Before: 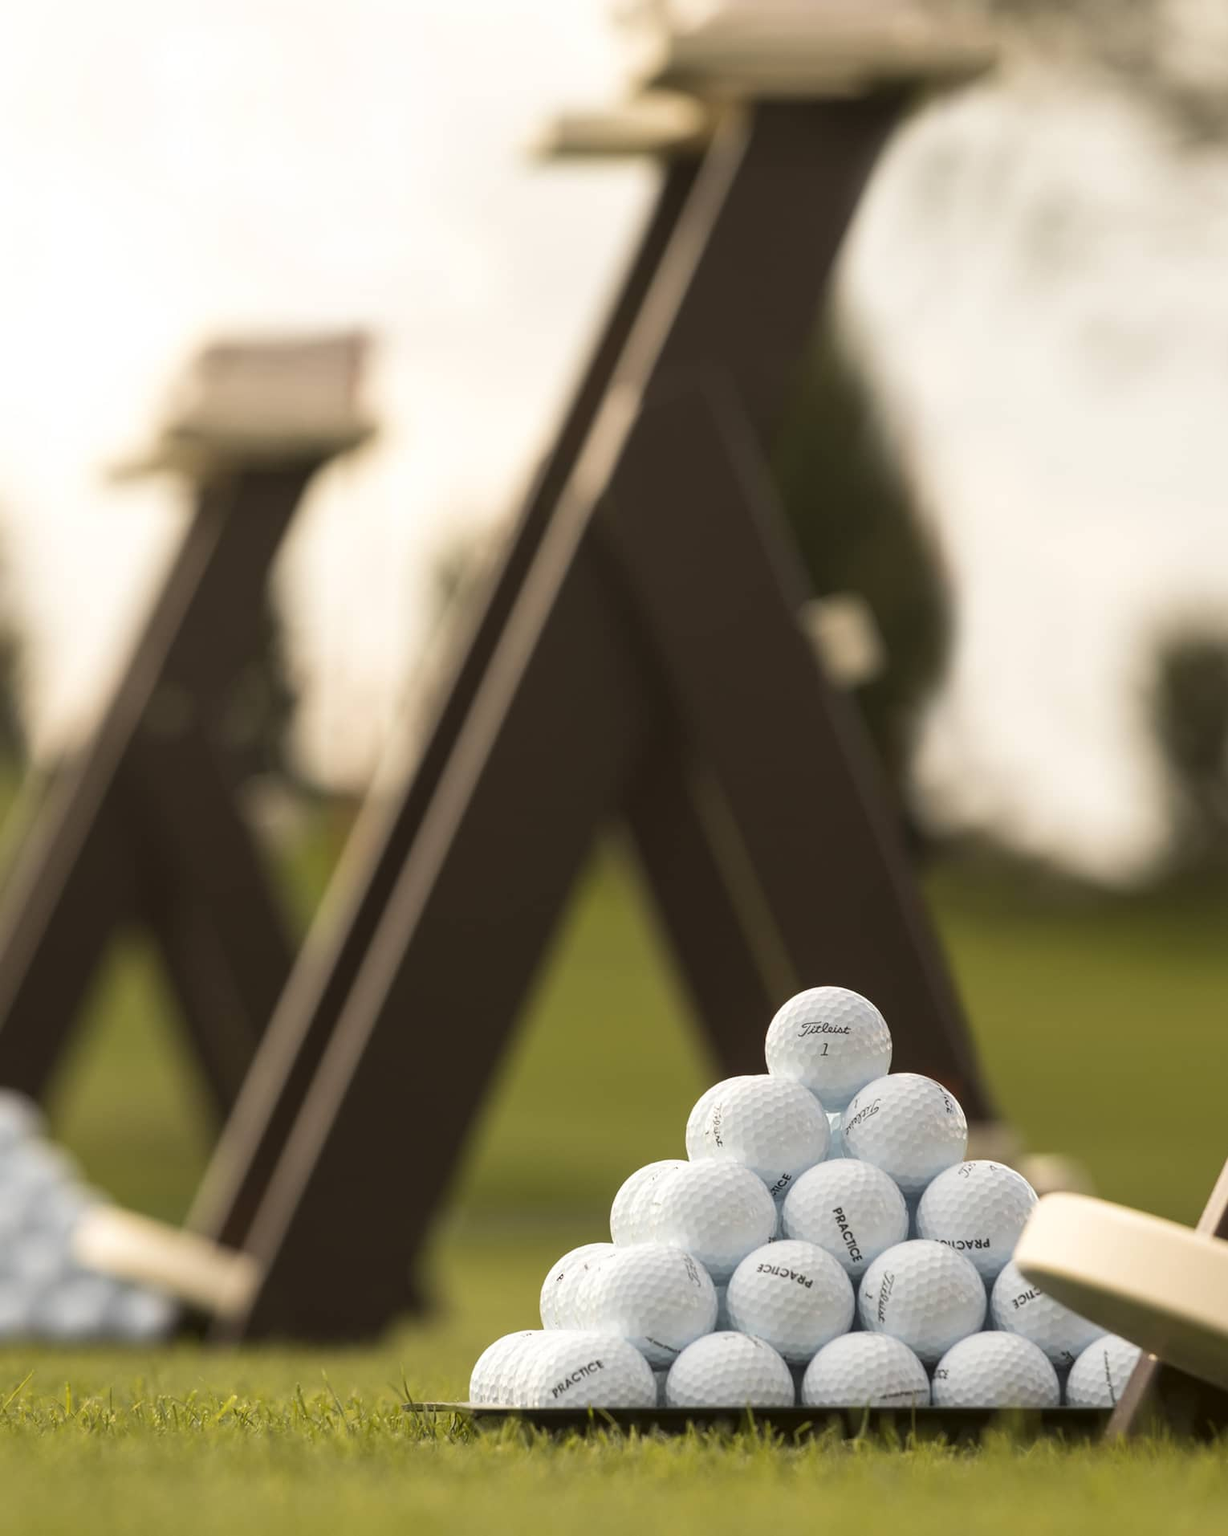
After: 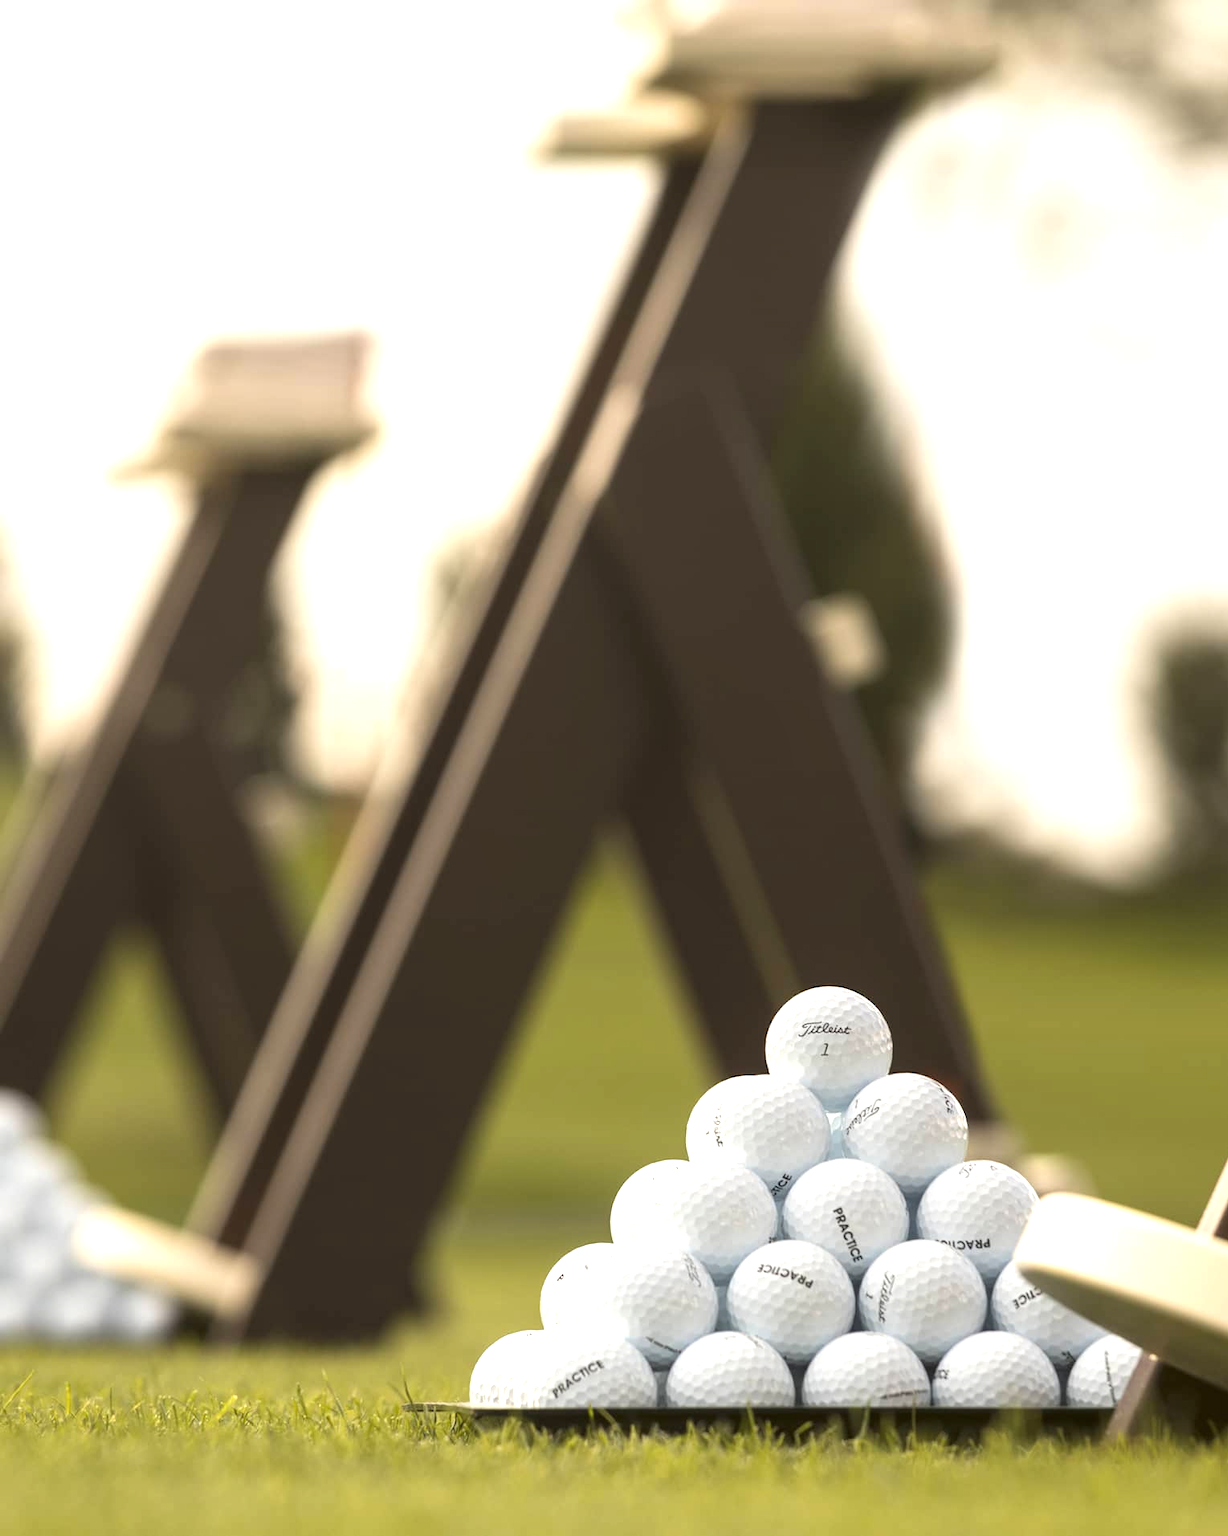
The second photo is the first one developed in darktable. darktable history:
exposure: exposure 0.642 EV, compensate exposure bias true, compensate highlight preservation false
local contrast: mode bilateral grid, contrast 100, coarseness 99, detail 94%, midtone range 0.2
